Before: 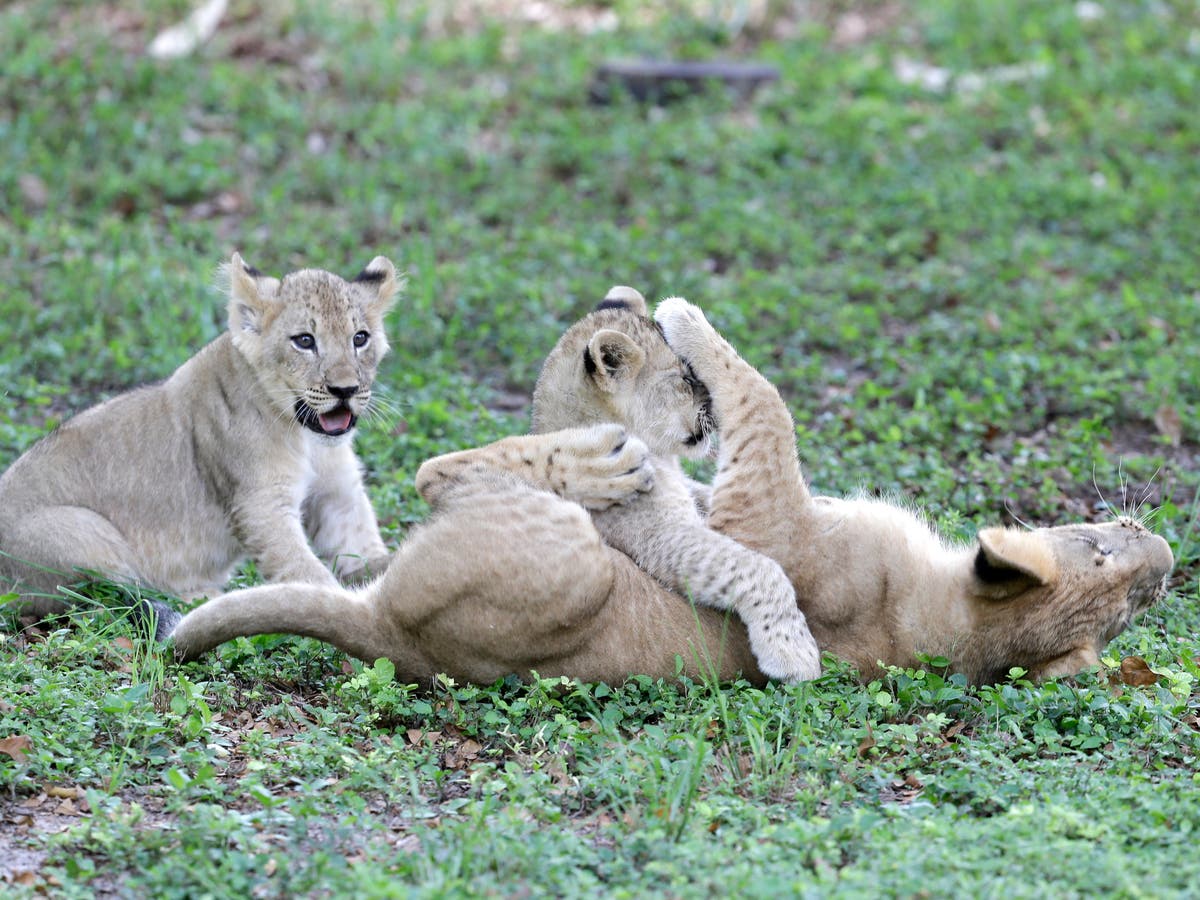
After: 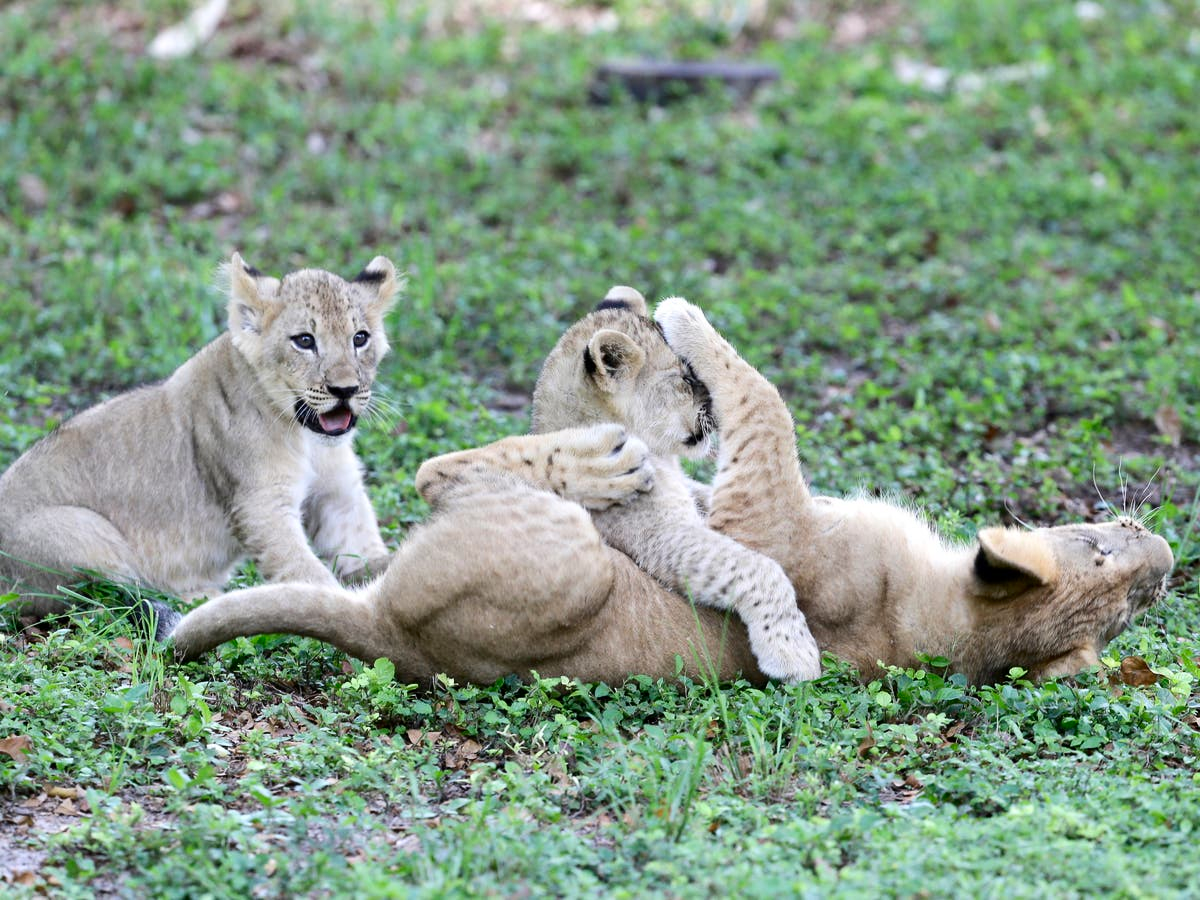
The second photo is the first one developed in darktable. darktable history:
contrast brightness saturation: contrast 0.148, brightness -0.006, saturation 0.097
